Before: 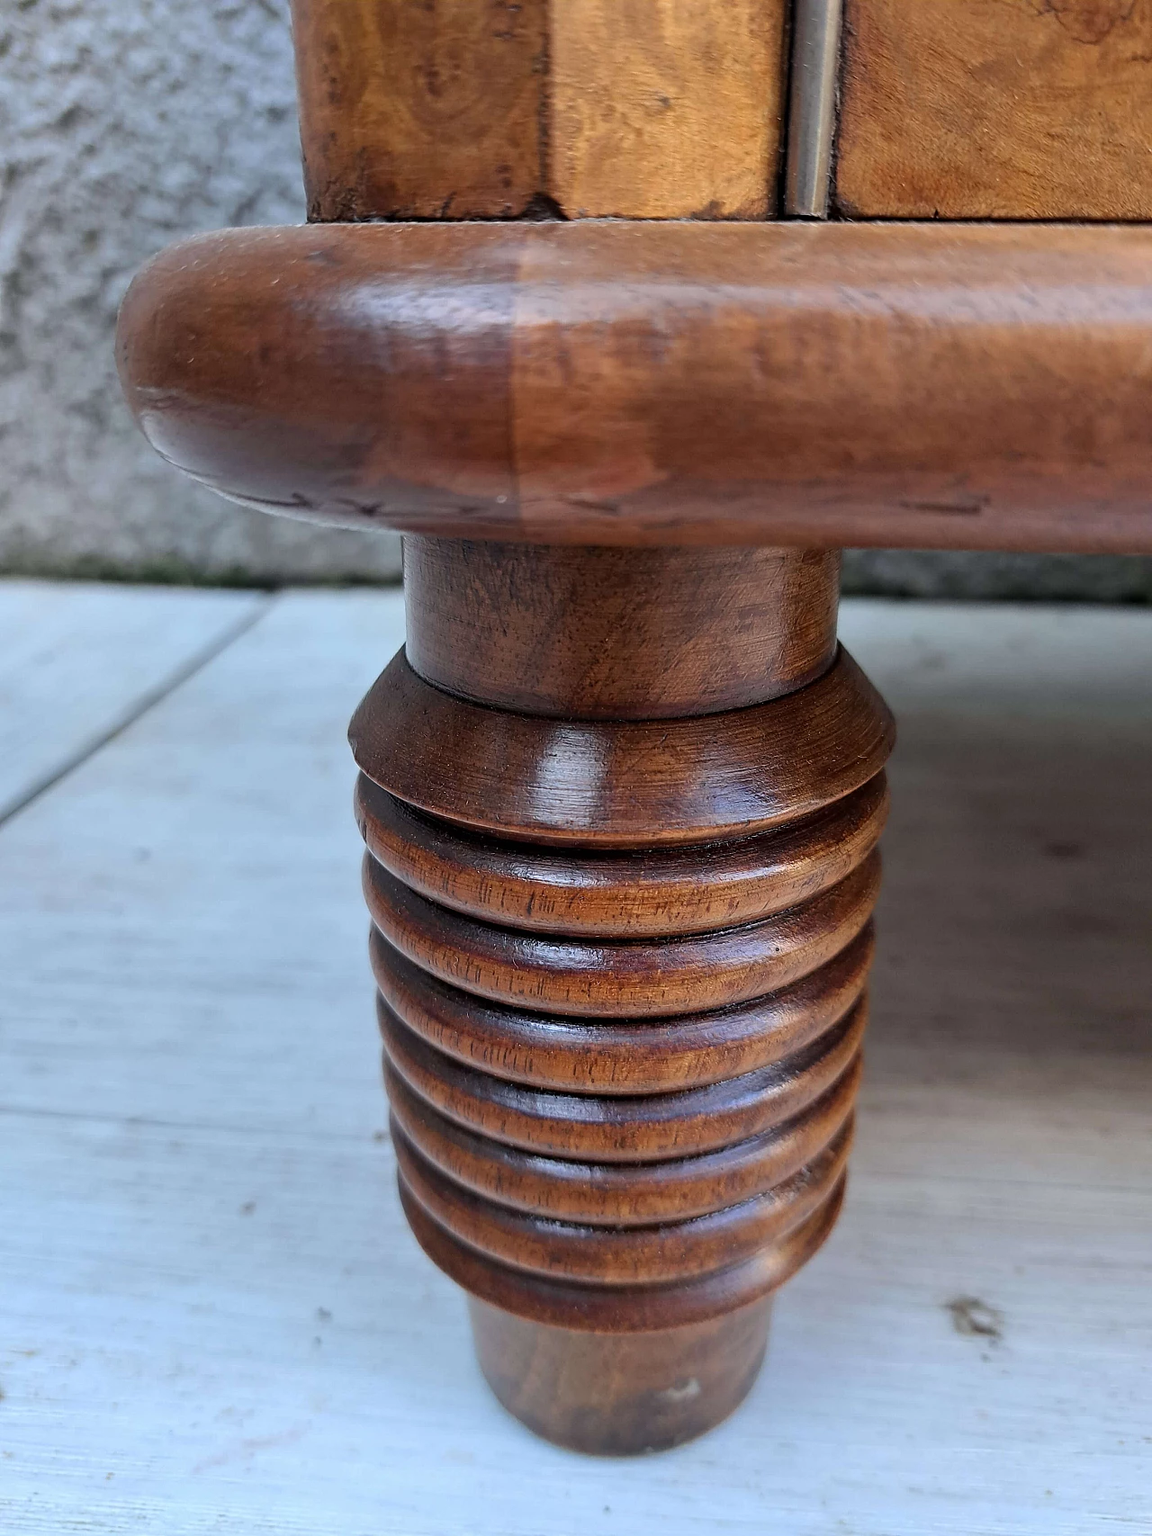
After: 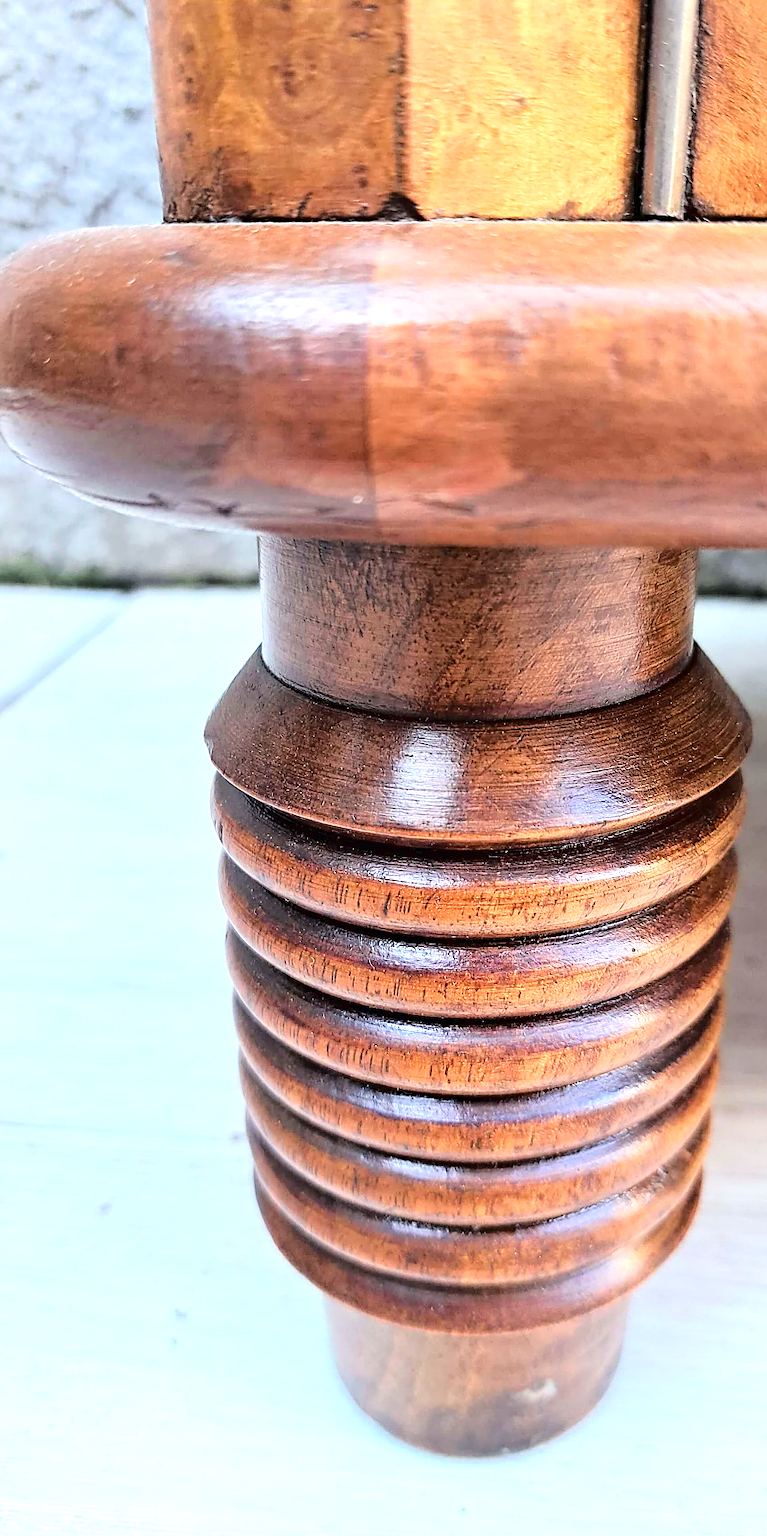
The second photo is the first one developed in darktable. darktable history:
crop and rotate: left 12.569%, right 20.81%
contrast equalizer: octaves 7, y [[0.5, 0.5, 0.5, 0.515, 0.749, 0.84], [0.5 ×6], [0.5 ×6], [0, 0, 0, 0.001, 0.067, 0.262], [0 ×6]], mix 0.166
tone curve: curves: ch0 [(0, 0) (0.003, 0.012) (0.011, 0.015) (0.025, 0.023) (0.044, 0.036) (0.069, 0.047) (0.1, 0.062) (0.136, 0.1) (0.177, 0.15) (0.224, 0.219) (0.277, 0.3) (0.335, 0.401) (0.399, 0.49) (0.468, 0.569) (0.543, 0.641) (0.623, 0.73) (0.709, 0.806) (0.801, 0.88) (0.898, 0.939) (1, 1)]
exposure: exposure 1.202 EV, compensate highlight preservation false
